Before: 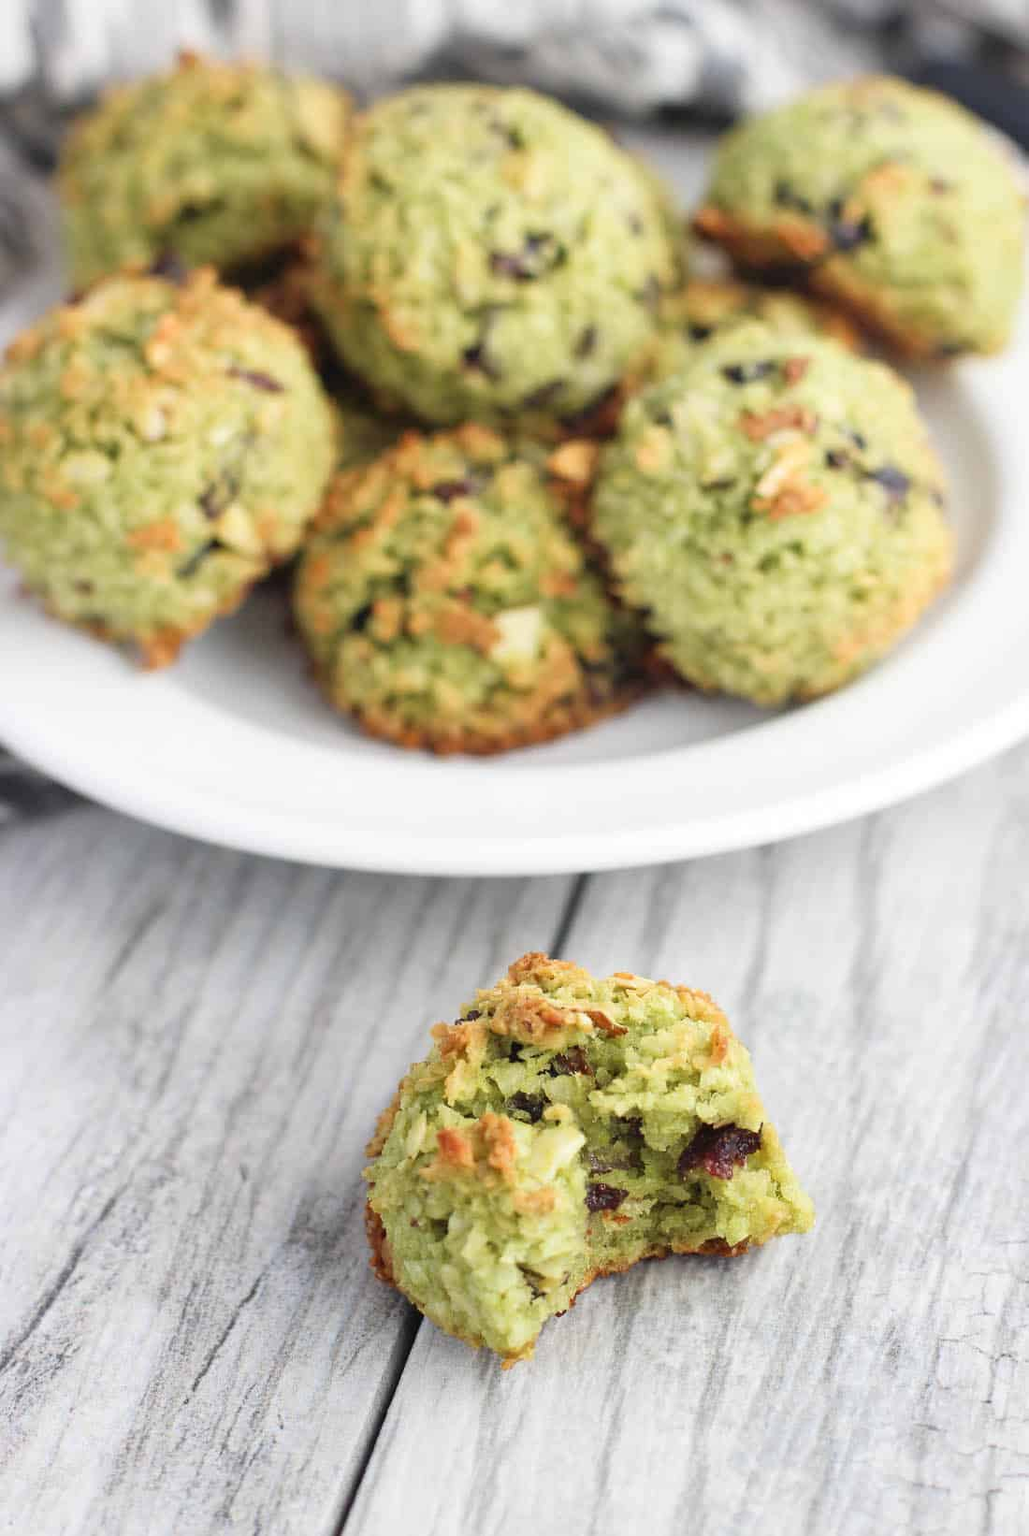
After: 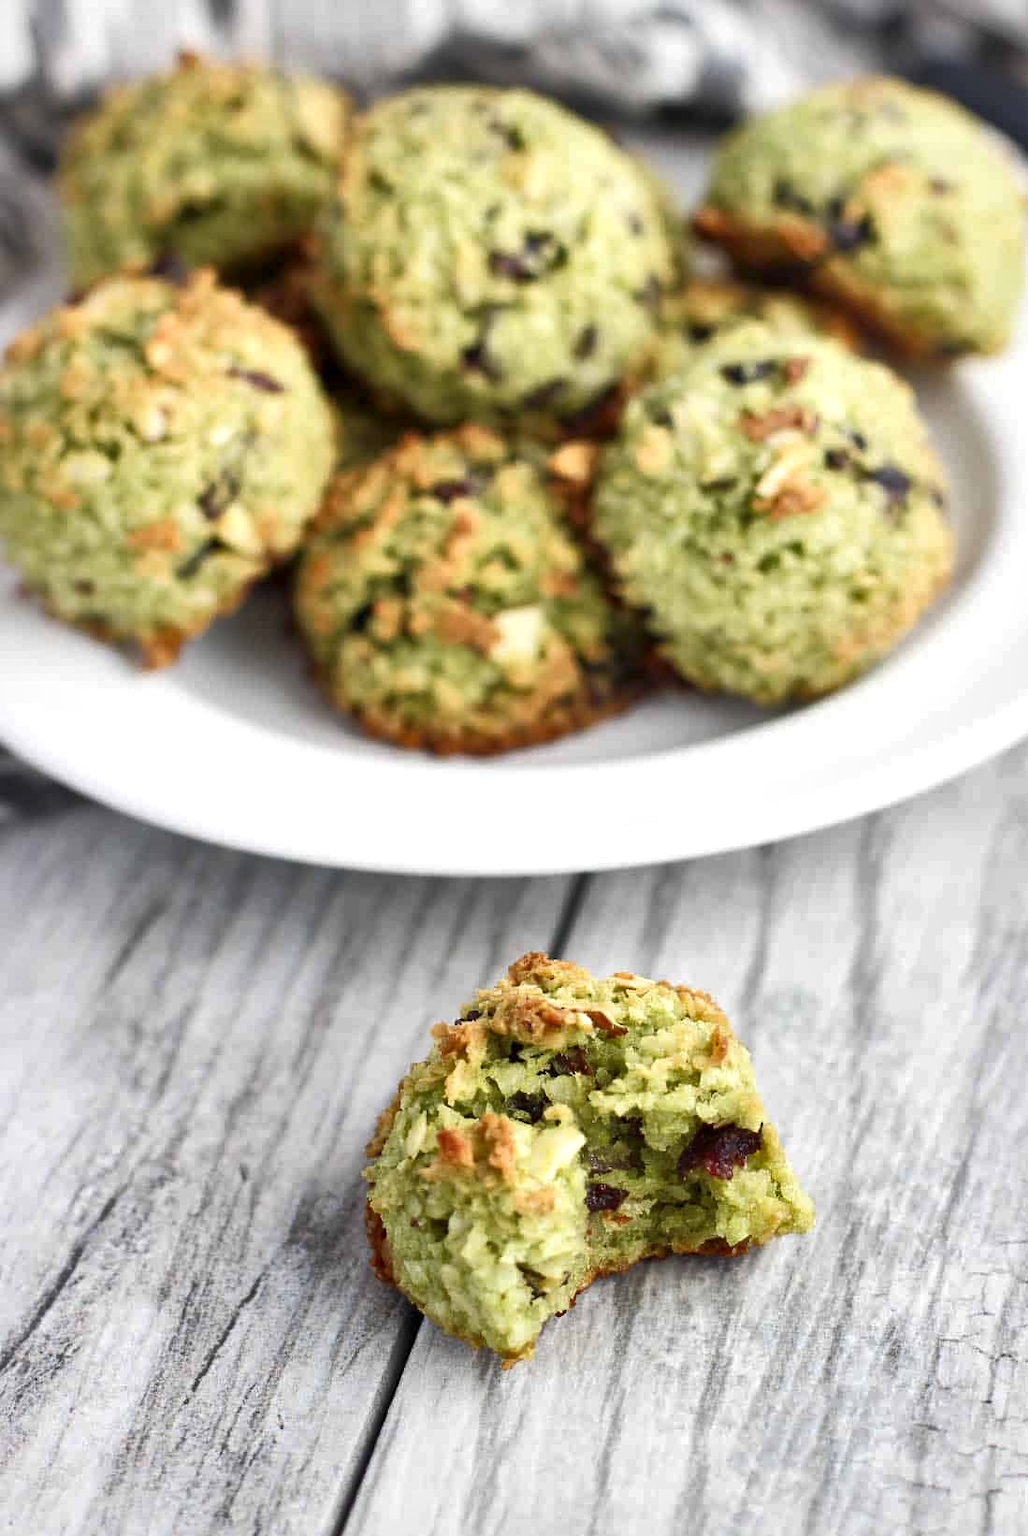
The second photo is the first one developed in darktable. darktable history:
shadows and highlights: shadows 20.81, highlights -37.04, soften with gaussian
local contrast: mode bilateral grid, contrast 100, coarseness 100, detail 165%, midtone range 0.2
